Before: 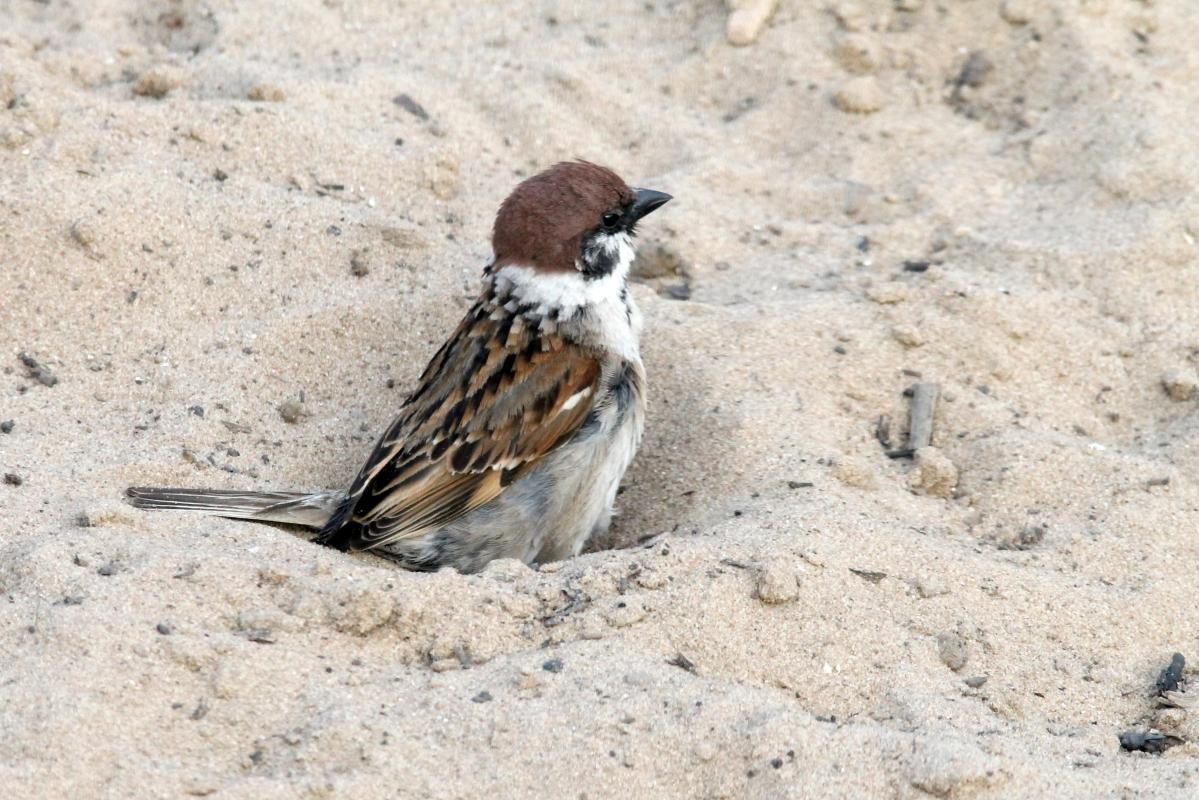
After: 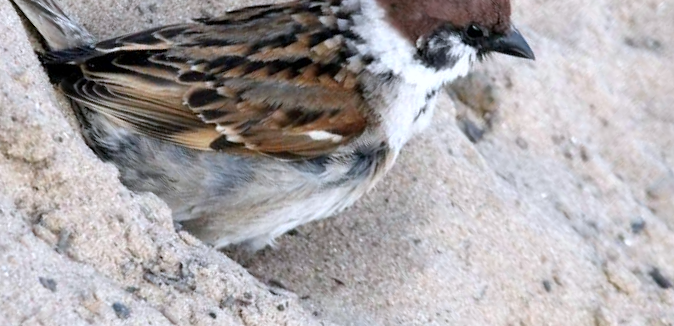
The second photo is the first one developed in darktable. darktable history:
crop and rotate: angle -44.39°, top 16.292%, right 0.823%, bottom 11.746%
color calibration: illuminant as shot in camera, x 0.358, y 0.373, temperature 4628.91 K
exposure: compensate highlight preservation false
